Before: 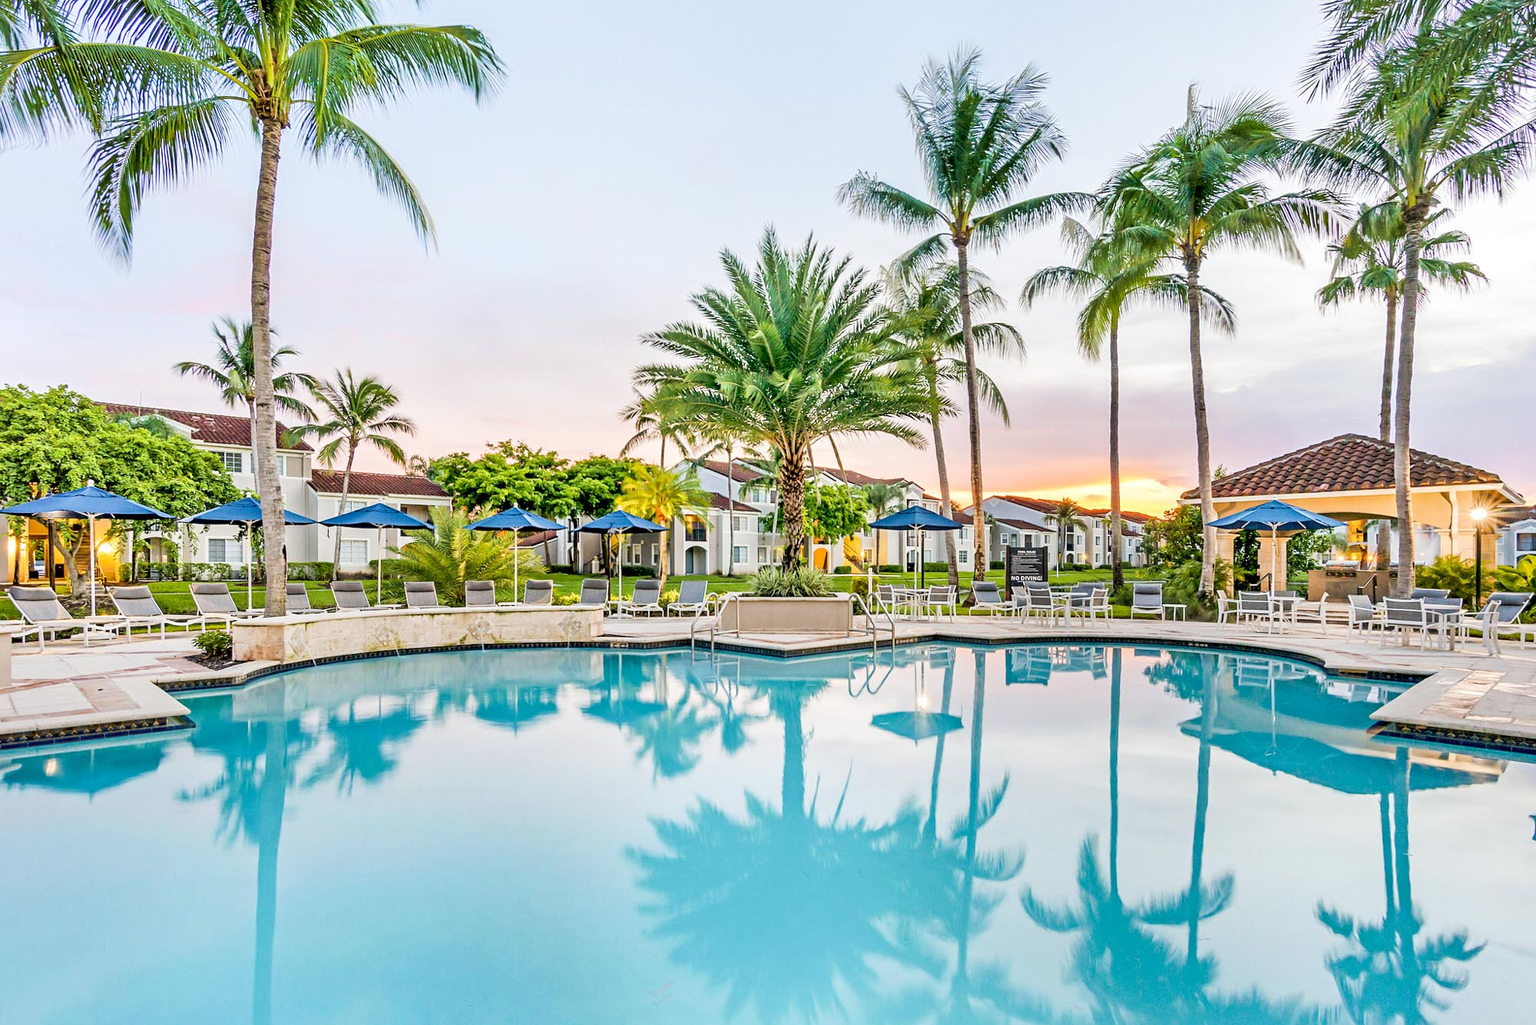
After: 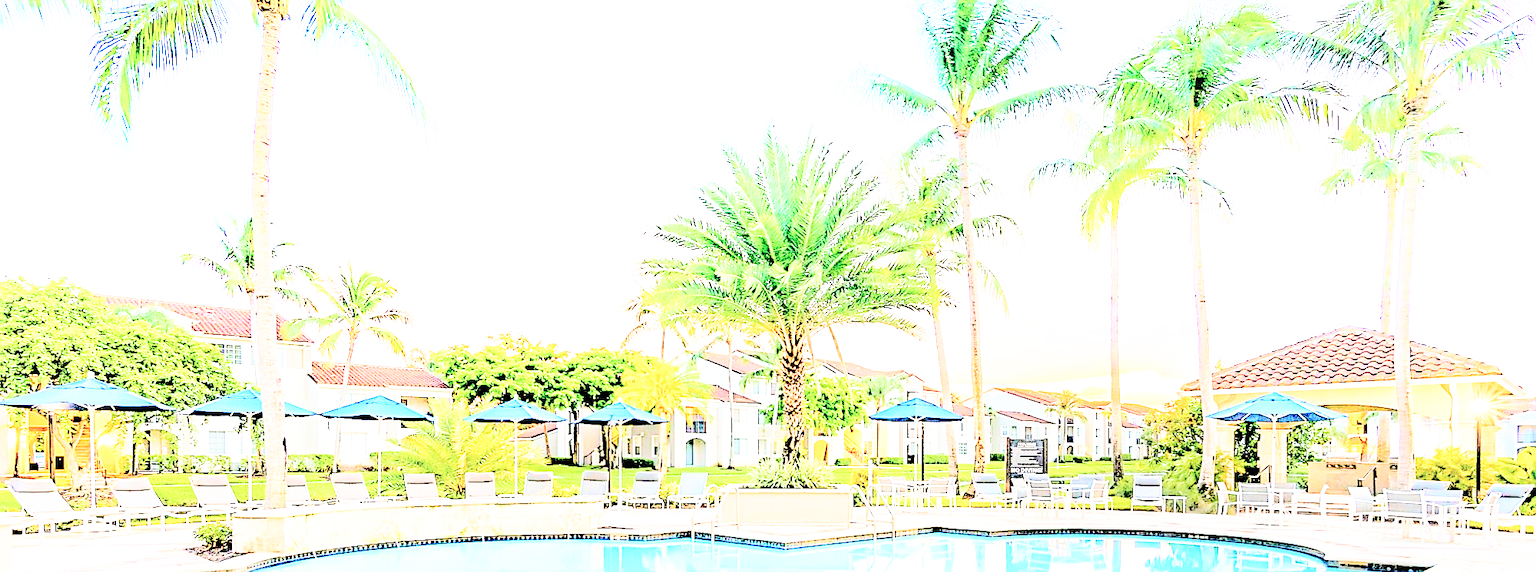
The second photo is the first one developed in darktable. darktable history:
sharpen: on, module defaults
tone equalizer: -8 EV -0.392 EV, -7 EV -0.385 EV, -6 EV -0.34 EV, -5 EV -0.258 EV, -3 EV 0.191 EV, -2 EV 0.346 EV, -1 EV 0.365 EV, +0 EV 0.447 EV
crop and rotate: top 10.607%, bottom 33.463%
local contrast: mode bilateral grid, contrast 15, coarseness 35, detail 106%, midtone range 0.2
base curve: curves: ch0 [(0, 0) (0.008, 0.007) (0.022, 0.029) (0.048, 0.089) (0.092, 0.197) (0.191, 0.399) (0.275, 0.534) (0.357, 0.65) (0.477, 0.78) (0.542, 0.833) (0.799, 0.973) (1, 1)], preserve colors none
shadows and highlights: shadows -20.97, highlights 99.38, highlights color adjustment 77.64%, soften with gaussian
